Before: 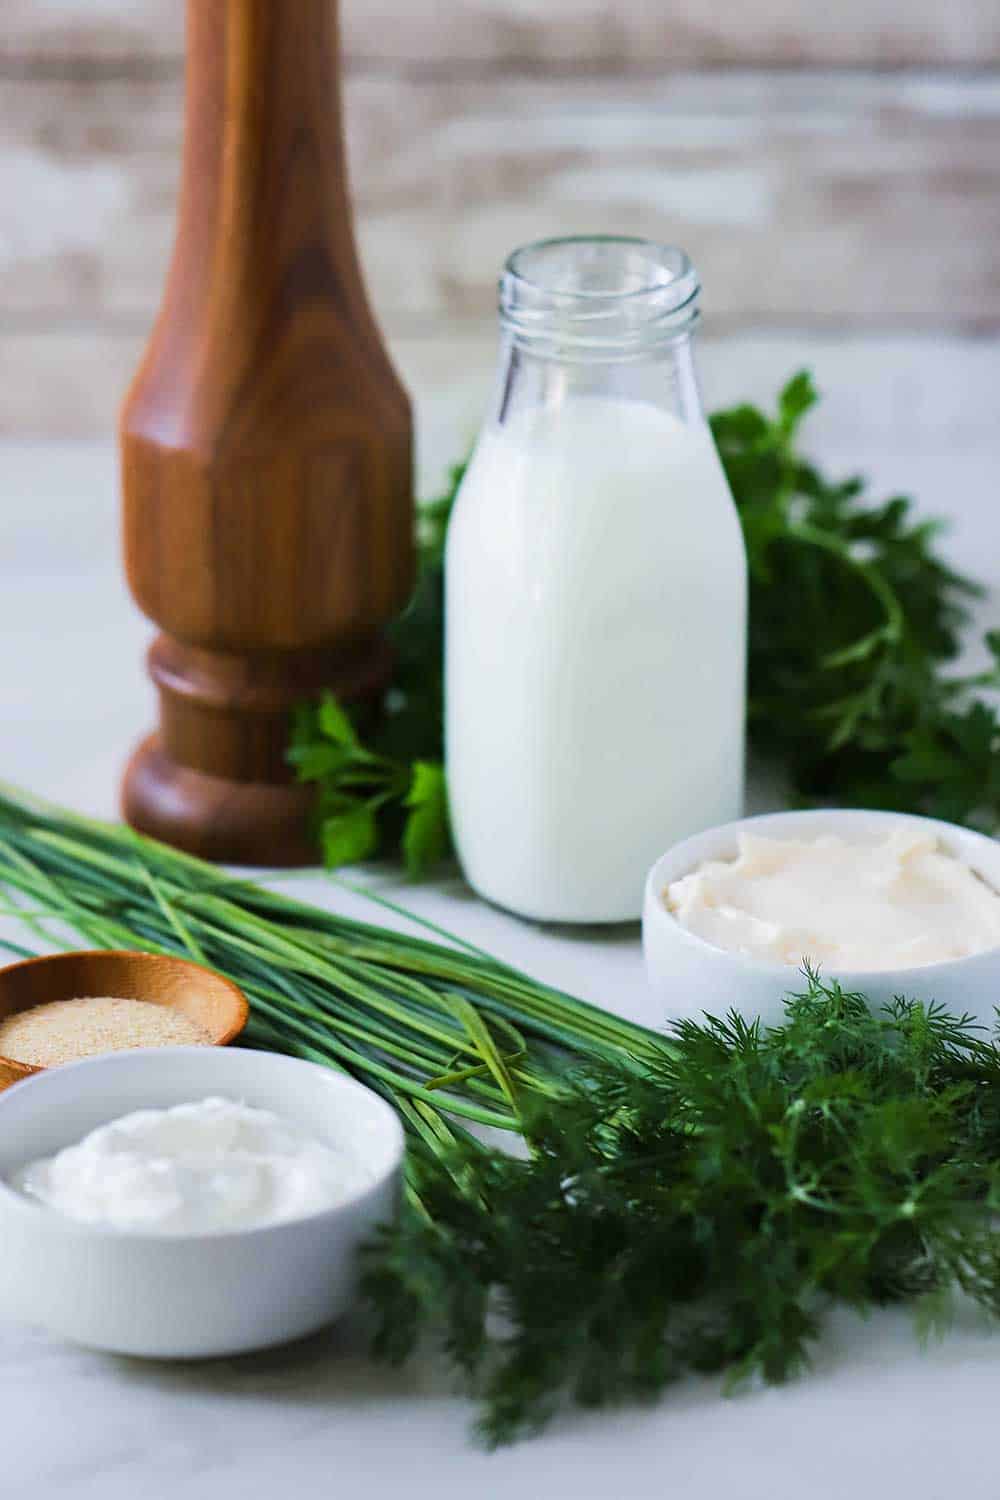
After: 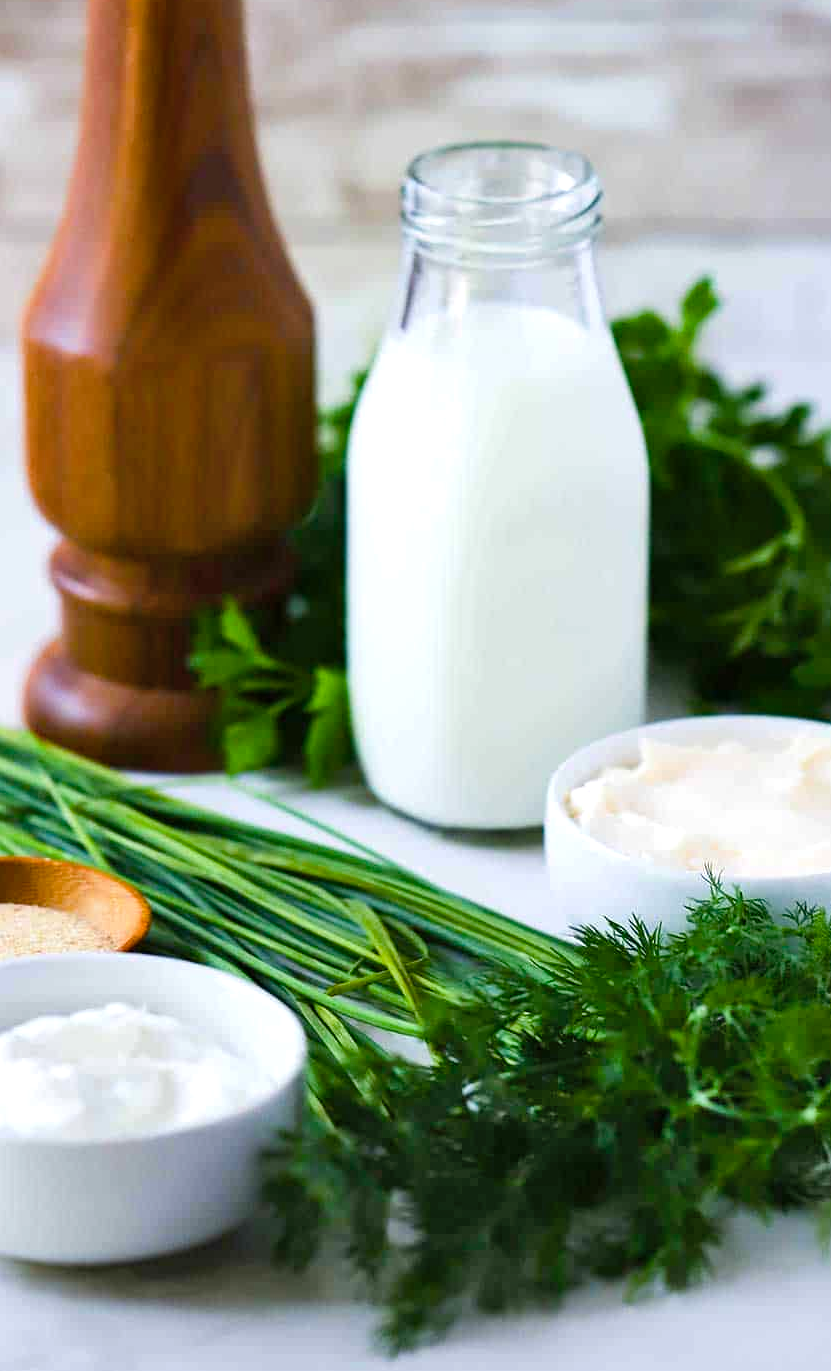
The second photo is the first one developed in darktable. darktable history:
crop: left 9.808%, top 6.271%, right 6.998%, bottom 2.31%
color balance rgb: perceptual saturation grading › global saturation 34.881%, perceptual saturation grading › highlights -25.603%, perceptual saturation grading › shadows 25.022%
shadows and highlights: radius 110.38, shadows 51.34, white point adjustment 8.99, highlights -4.31, soften with gaussian
